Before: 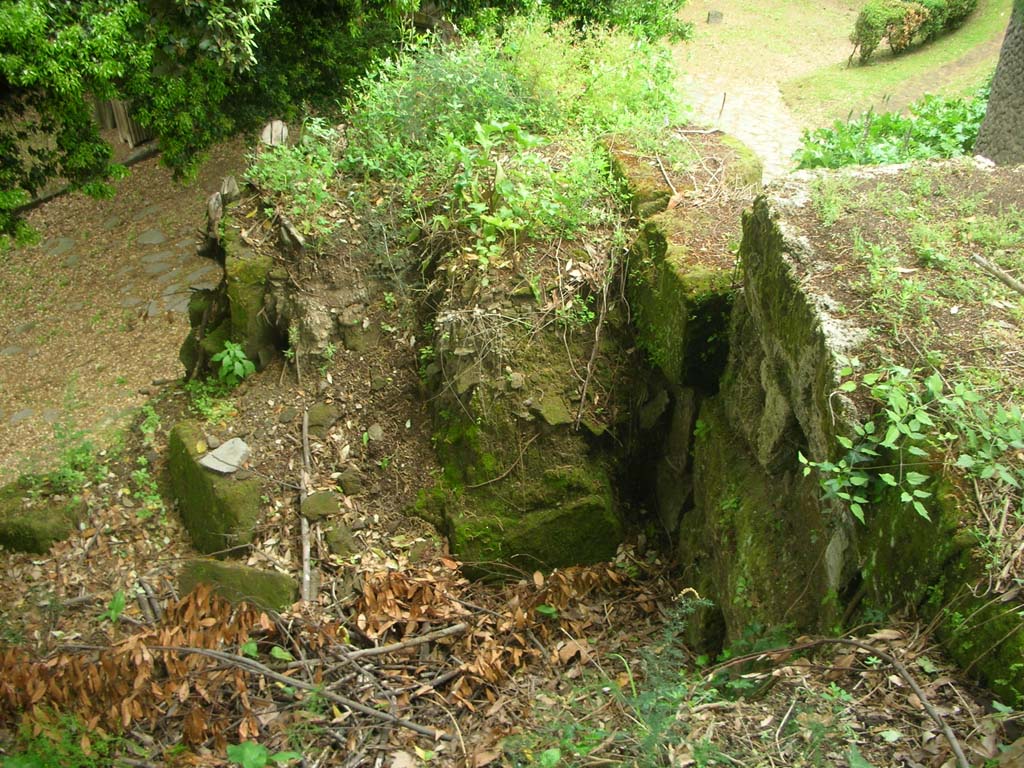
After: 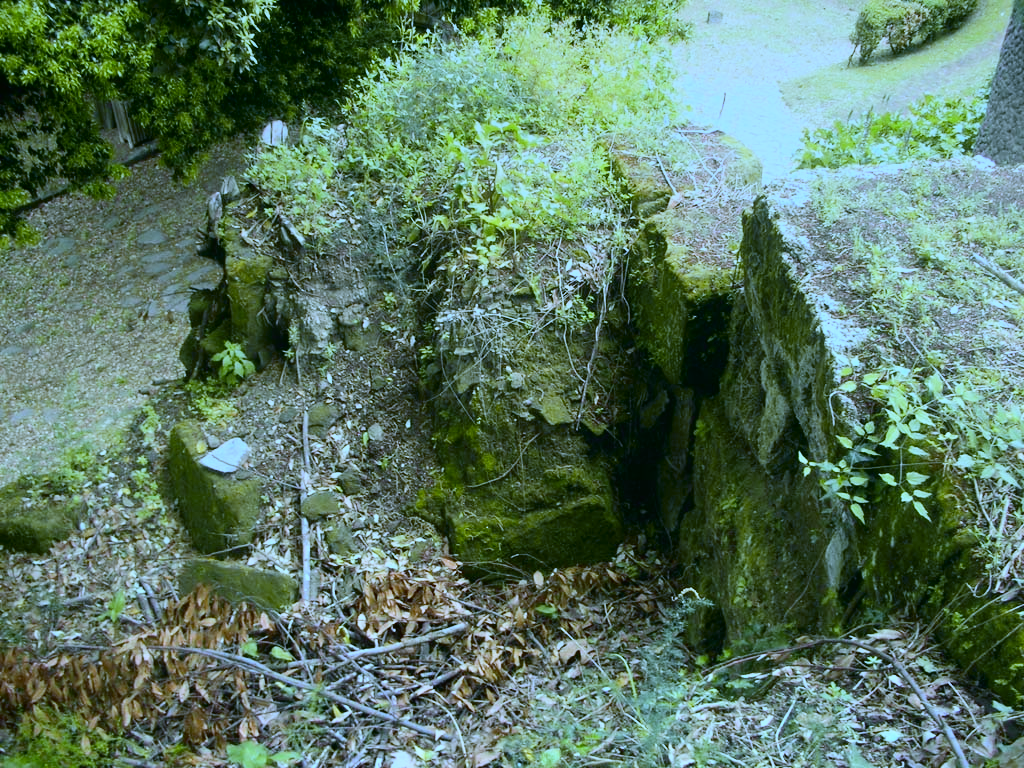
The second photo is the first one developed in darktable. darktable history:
white balance: red 0.766, blue 1.537
graduated density: rotation -0.352°, offset 57.64
tone curve: curves: ch0 [(0, 0.012) (0.031, 0.02) (0.12, 0.083) (0.193, 0.171) (0.277, 0.279) (0.45, 0.52) (0.568, 0.676) (0.678, 0.777) (0.875, 0.92) (1, 0.965)]; ch1 [(0, 0) (0.243, 0.245) (0.402, 0.41) (0.493, 0.486) (0.508, 0.507) (0.531, 0.53) (0.551, 0.564) (0.646, 0.672) (0.694, 0.732) (1, 1)]; ch2 [(0, 0) (0.249, 0.216) (0.356, 0.343) (0.424, 0.442) (0.476, 0.482) (0.498, 0.502) (0.517, 0.517) (0.532, 0.545) (0.562, 0.575) (0.614, 0.644) (0.706, 0.748) (0.808, 0.809) (0.991, 0.968)], color space Lab, independent channels, preserve colors none
